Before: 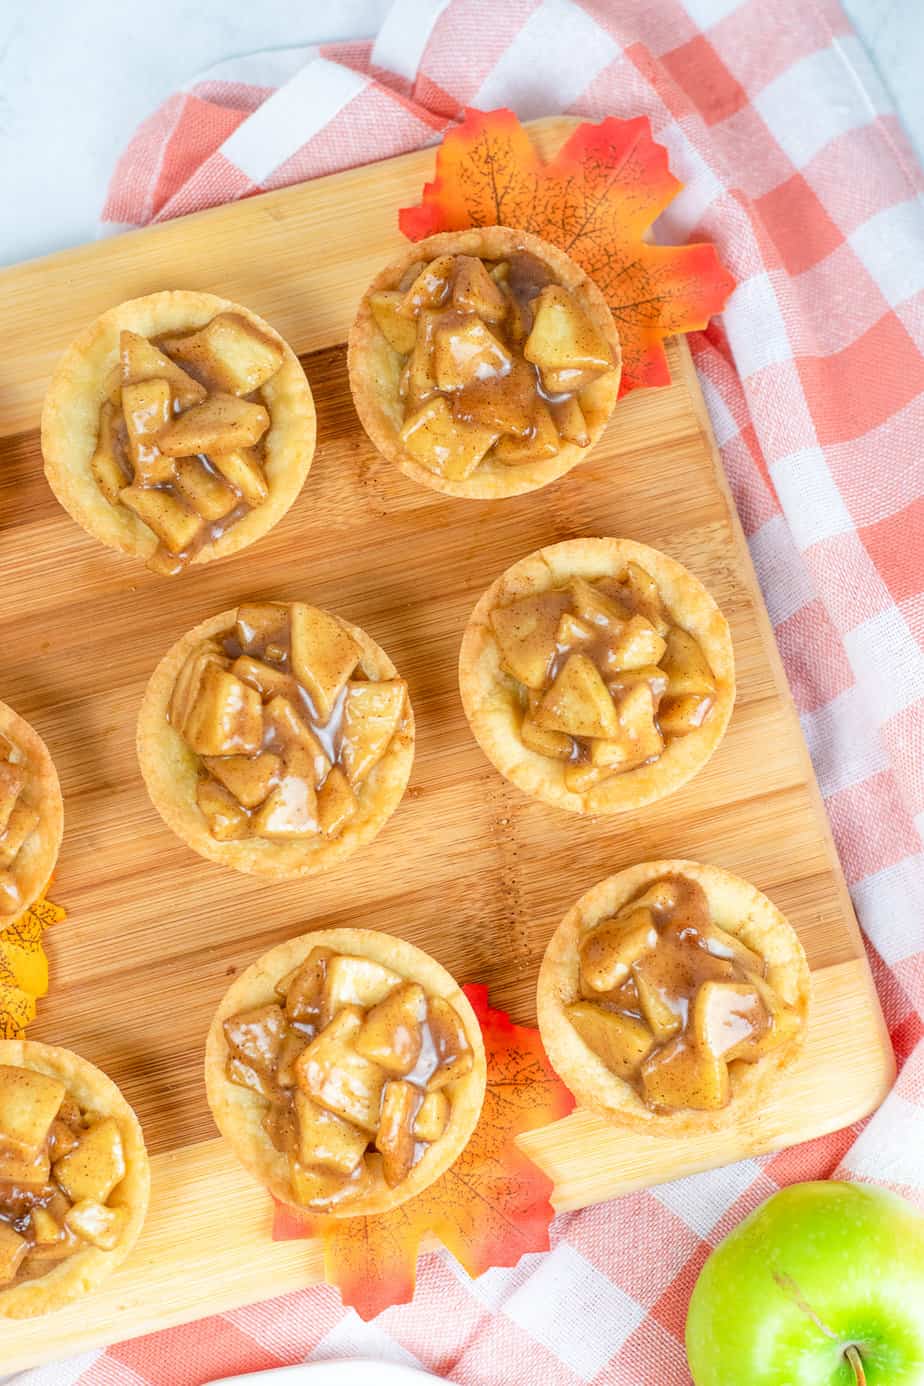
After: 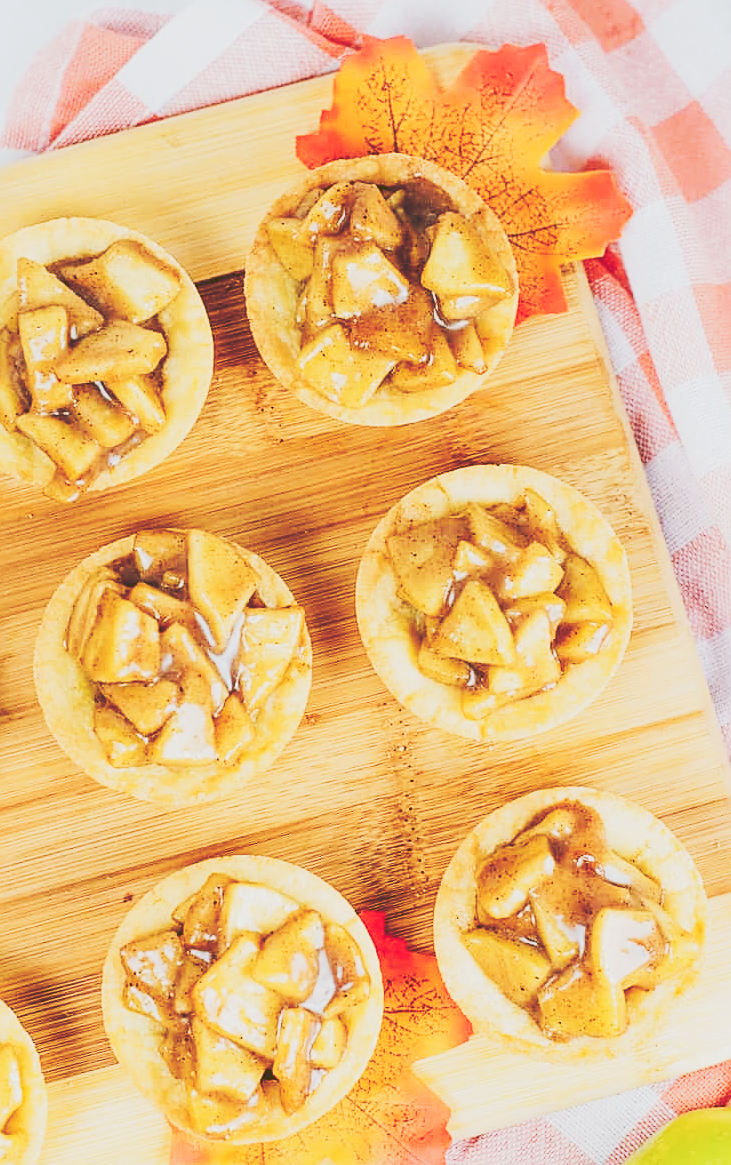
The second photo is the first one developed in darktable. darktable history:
tone curve: curves: ch0 [(0, 0) (0.003, 0.184) (0.011, 0.184) (0.025, 0.189) (0.044, 0.192) (0.069, 0.194) (0.1, 0.2) (0.136, 0.202) (0.177, 0.206) (0.224, 0.214) (0.277, 0.243) (0.335, 0.297) (0.399, 0.39) (0.468, 0.508) (0.543, 0.653) (0.623, 0.754) (0.709, 0.834) (0.801, 0.887) (0.898, 0.925) (1, 1)], preserve colors none
tone equalizer: -8 EV -0.001 EV, -7 EV 0.004 EV, -6 EV -0.013 EV, -5 EV 0.021 EV, -4 EV -0.015 EV, -3 EV 0.014 EV, -2 EV -0.075 EV, -1 EV -0.295 EV, +0 EV -0.579 EV, edges refinement/feathering 500, mask exposure compensation -1.57 EV, preserve details no
crop: left 11.203%, top 5.316%, right 9.605%, bottom 10.615%
color correction: highlights b* -0.043, saturation 0.783
sharpen: amount 0.495
